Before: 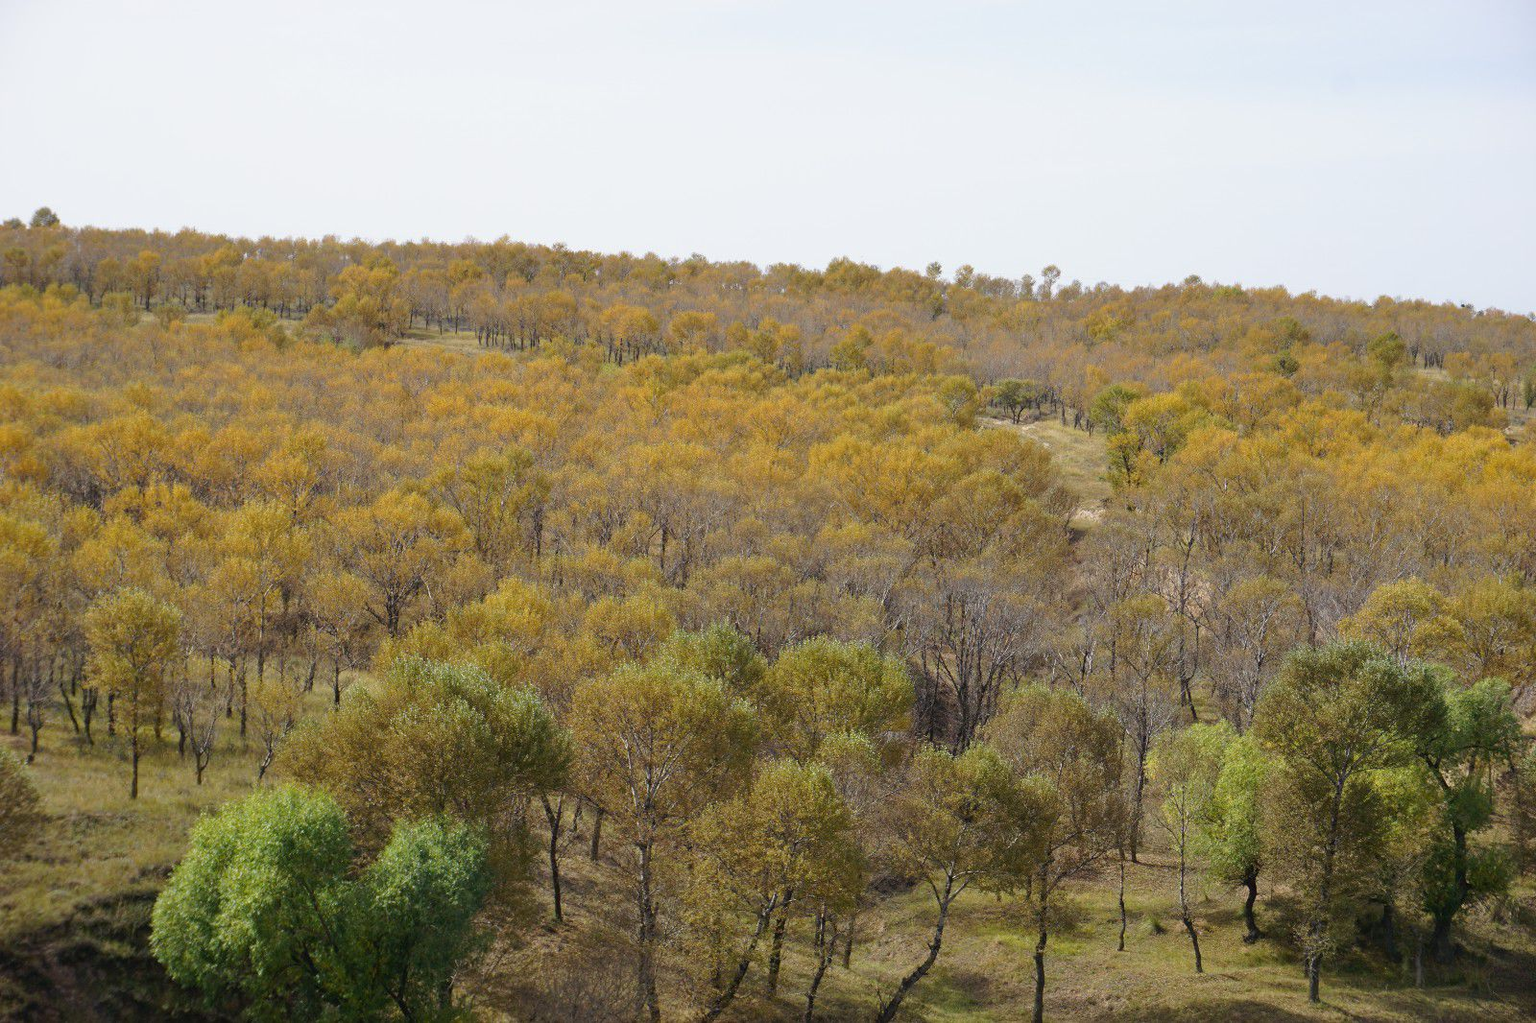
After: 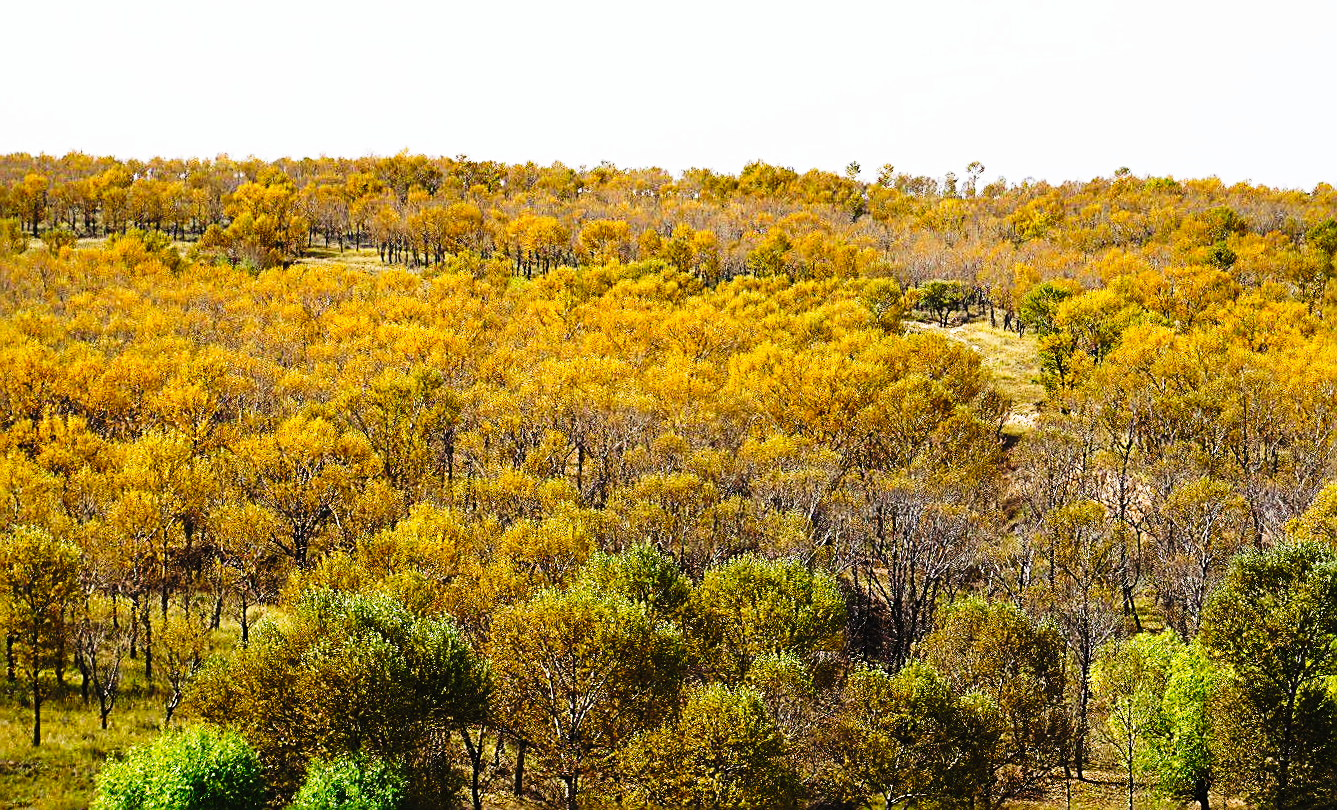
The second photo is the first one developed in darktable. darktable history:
white balance: emerald 1
tone curve: curves: ch0 [(0, 0) (0.003, 0.01) (0.011, 0.012) (0.025, 0.012) (0.044, 0.017) (0.069, 0.021) (0.1, 0.025) (0.136, 0.03) (0.177, 0.037) (0.224, 0.052) (0.277, 0.092) (0.335, 0.16) (0.399, 0.3) (0.468, 0.463) (0.543, 0.639) (0.623, 0.796) (0.709, 0.904) (0.801, 0.962) (0.898, 0.988) (1, 1)], preserve colors none
rotate and perspective: rotation -1.75°, automatic cropping off
crop: left 7.856%, top 11.836%, right 10.12%, bottom 15.387%
tone equalizer: on, module defaults
sharpen: amount 0.901
